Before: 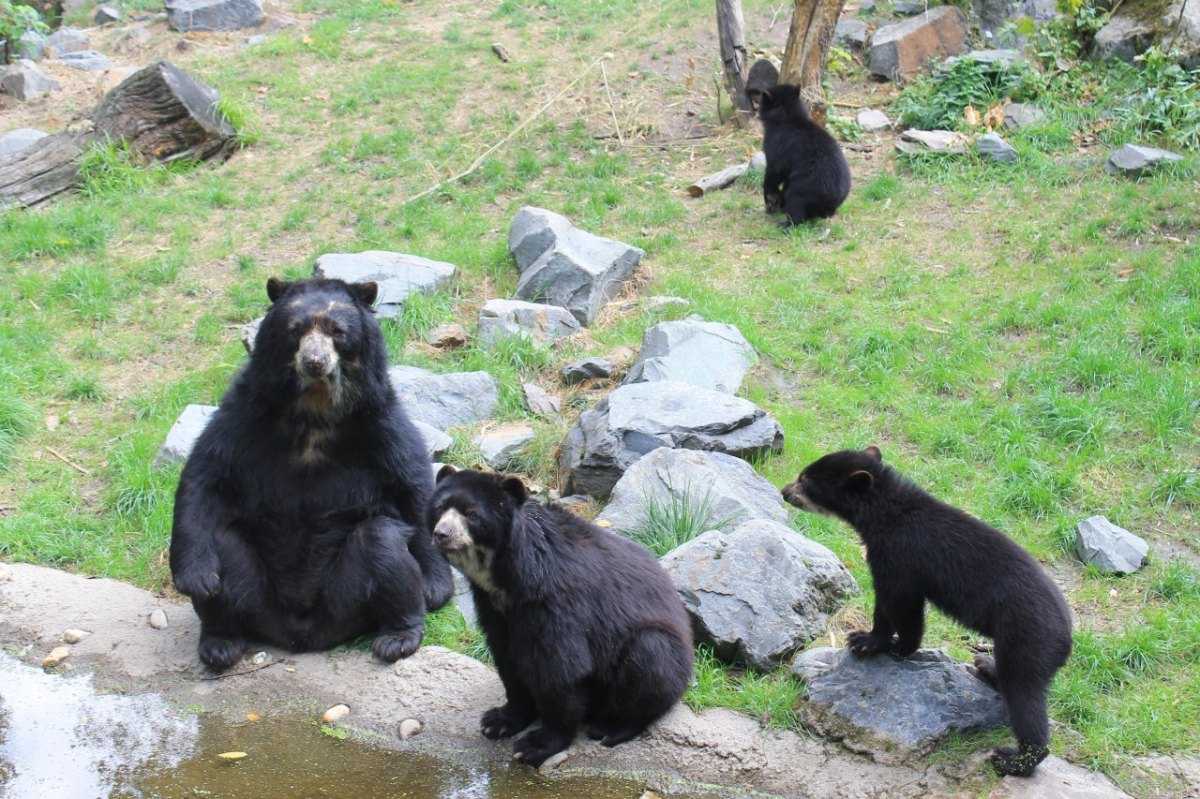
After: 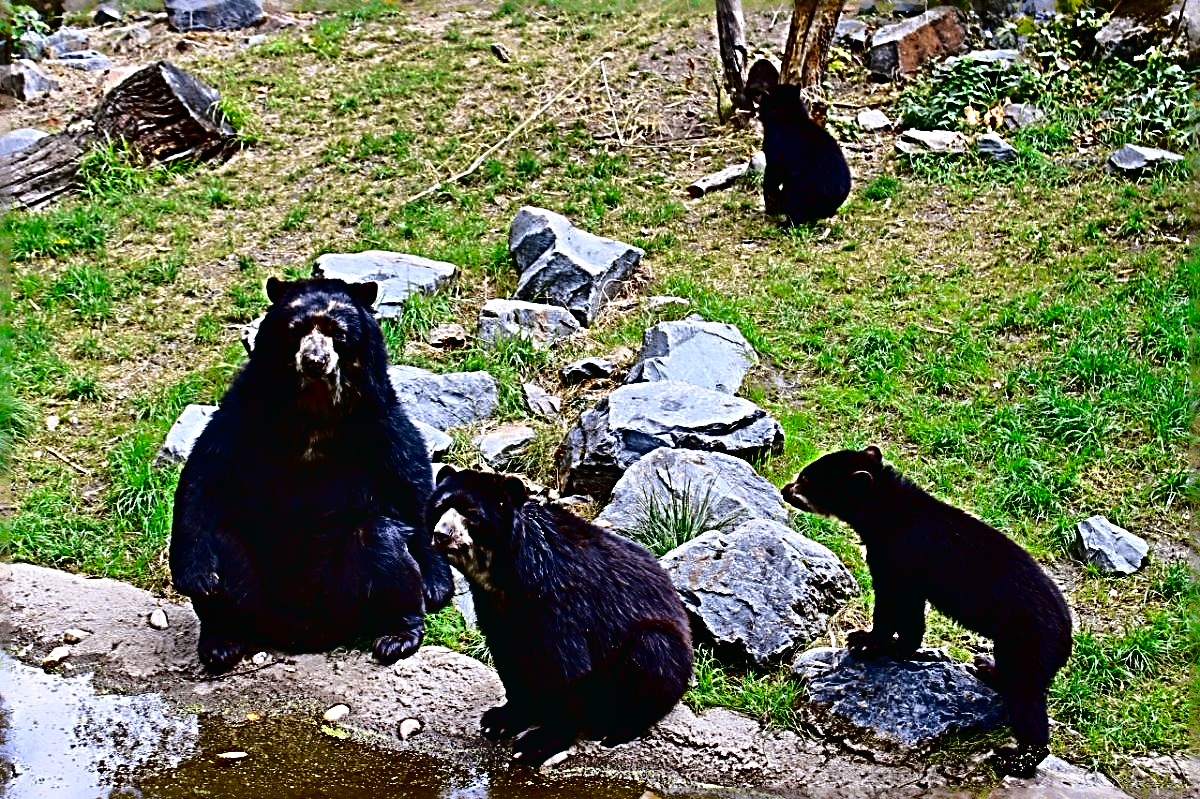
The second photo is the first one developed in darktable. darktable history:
local contrast: mode bilateral grid, contrast 20, coarseness 50, detail 120%, midtone range 0.2
shadows and highlights: shadows 60, highlights -60.23, soften with gaussian
tone curve: curves: ch0 [(0.014, 0.013) (0.088, 0.043) (0.208, 0.176) (0.257, 0.267) (0.406, 0.483) (0.489, 0.556) (0.667, 0.73) (0.793, 0.851) (0.994, 0.974)]; ch1 [(0, 0) (0.161, 0.092) (0.35, 0.33) (0.392, 0.392) (0.457, 0.467) (0.505, 0.497) (0.537, 0.518) (0.553, 0.53) (0.58, 0.567) (0.739, 0.697) (1, 1)]; ch2 [(0, 0) (0.346, 0.362) (0.448, 0.419) (0.502, 0.499) (0.533, 0.517) (0.556, 0.533) (0.629, 0.619) (0.717, 0.678) (1, 1)], color space Lab, independent channels, preserve colors none
contrast brightness saturation: contrast 0.09, brightness -0.59, saturation 0.17
color balance rgb: shadows lift › chroma 2%, shadows lift › hue 217.2°, power › chroma 0.25%, power › hue 60°, highlights gain › chroma 1.5%, highlights gain › hue 309.6°, global offset › luminance -0.5%, perceptual saturation grading › global saturation 15%, global vibrance 20%
sharpen: radius 4.001, amount 2
tone equalizer: on, module defaults
rgb levels: mode RGB, independent channels, levels [[0, 0.5, 1], [0, 0.521, 1], [0, 0.536, 1]]
